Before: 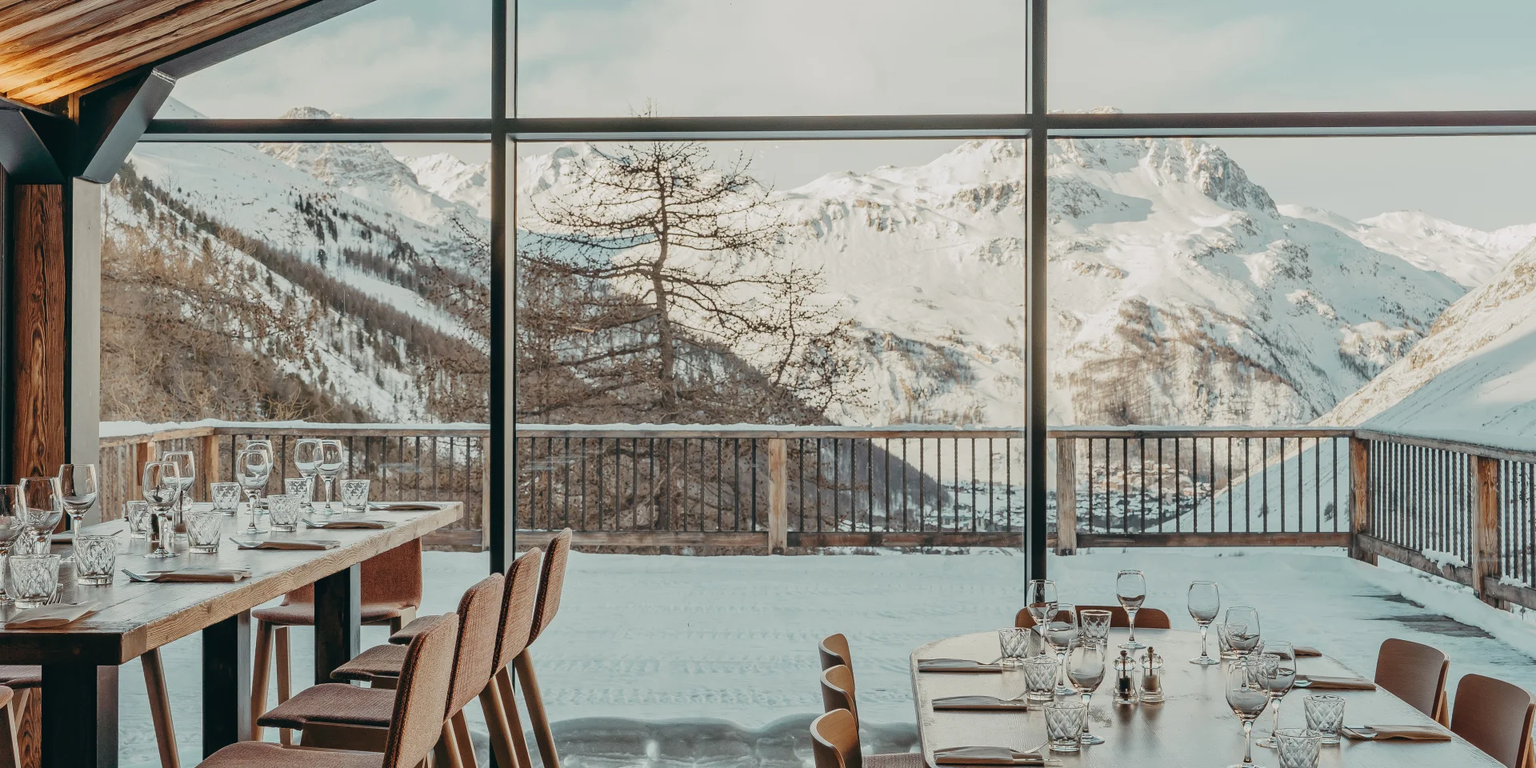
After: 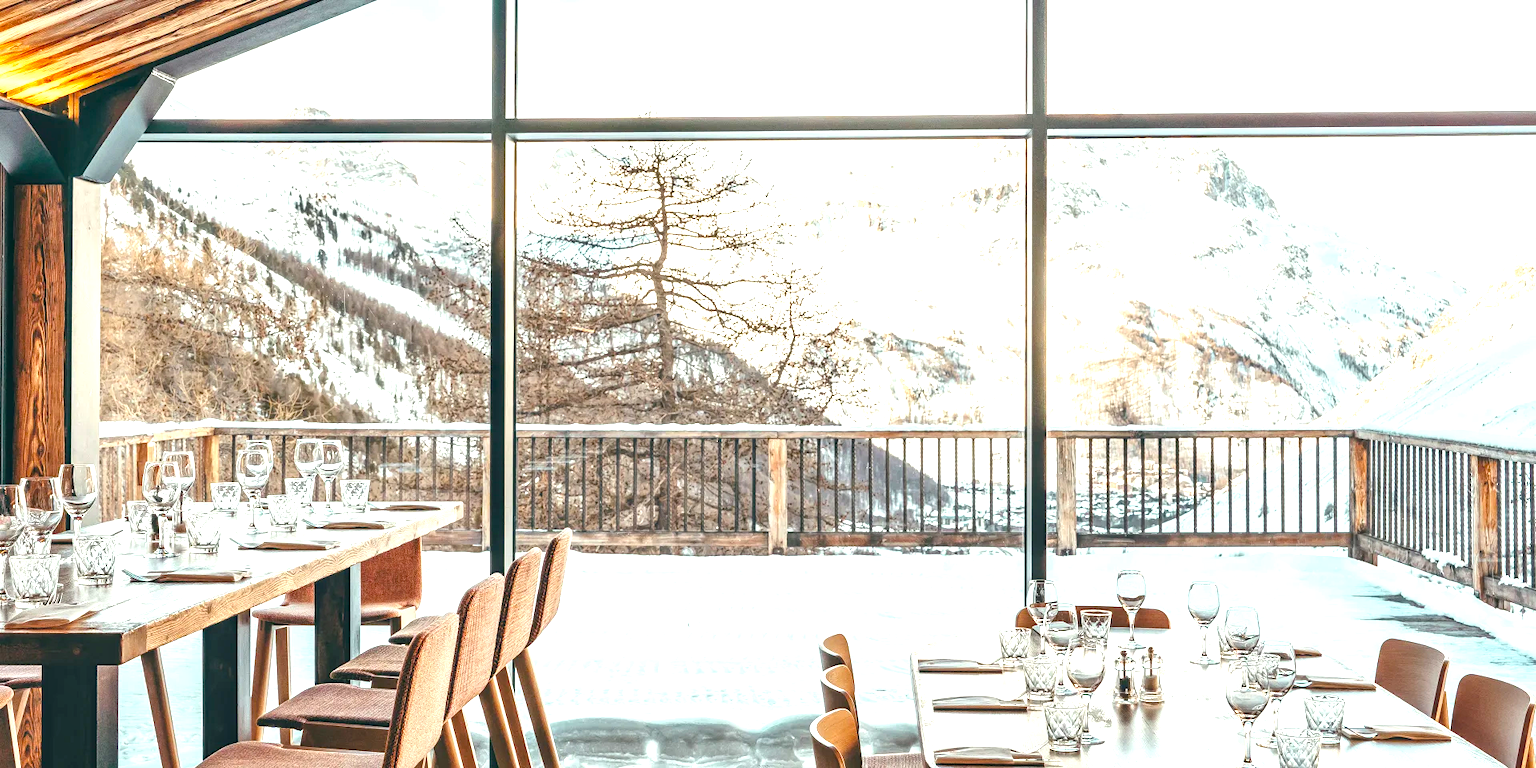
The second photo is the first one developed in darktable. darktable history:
exposure: black level correction 0, exposure 1.45 EV, compensate exposure bias true, compensate highlight preservation false
local contrast: on, module defaults
base curve: preserve colors none
color balance: output saturation 120%
